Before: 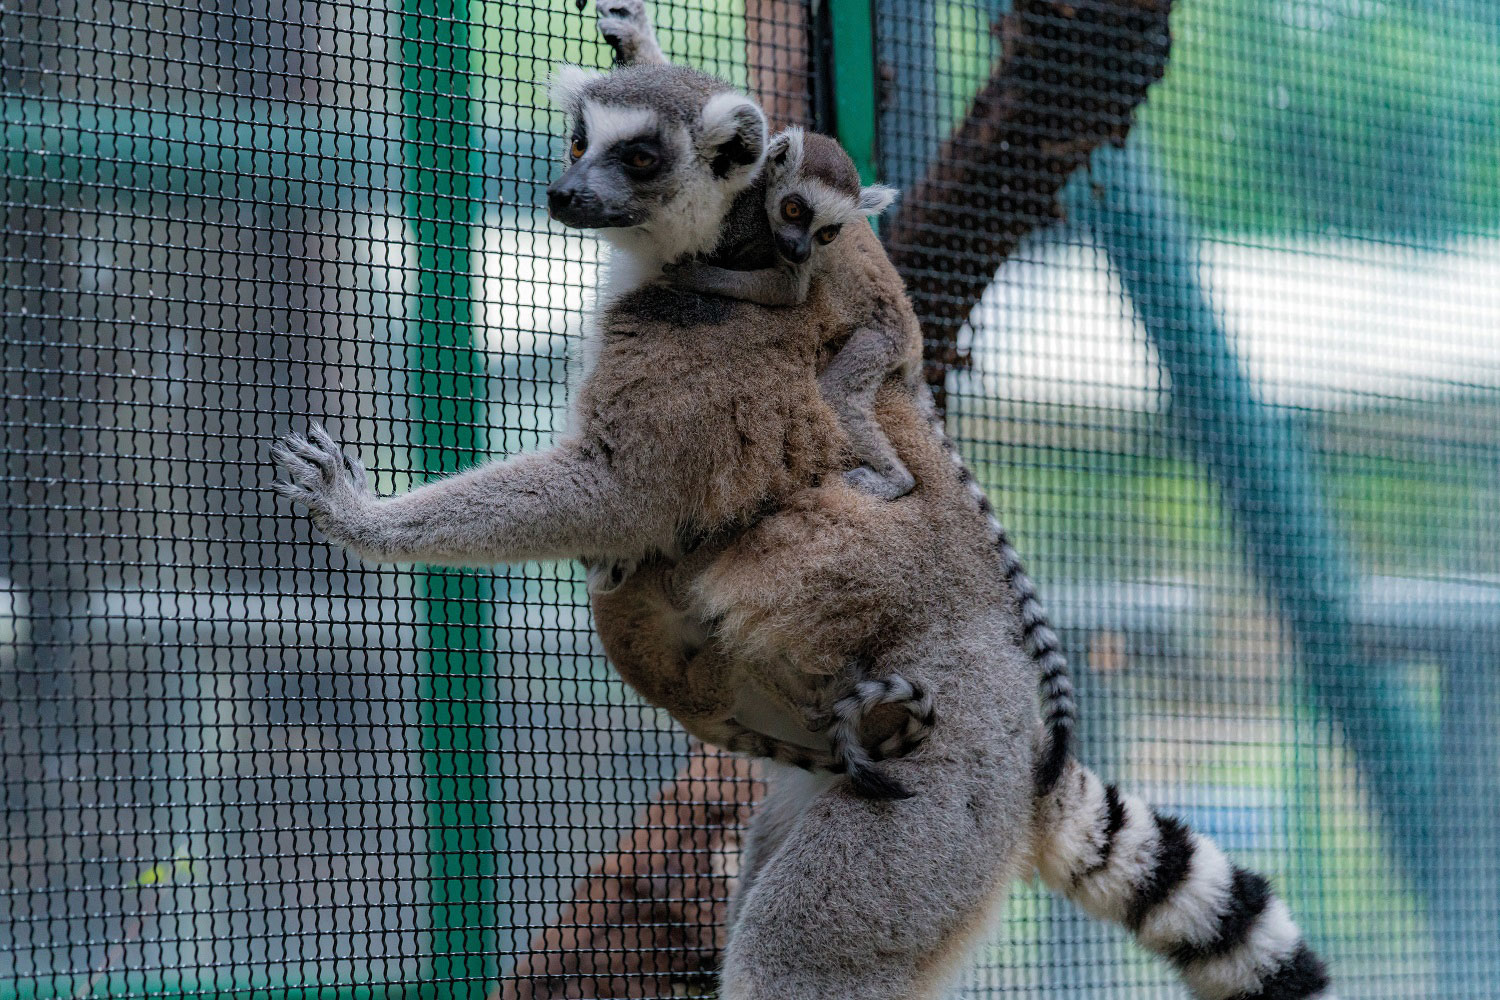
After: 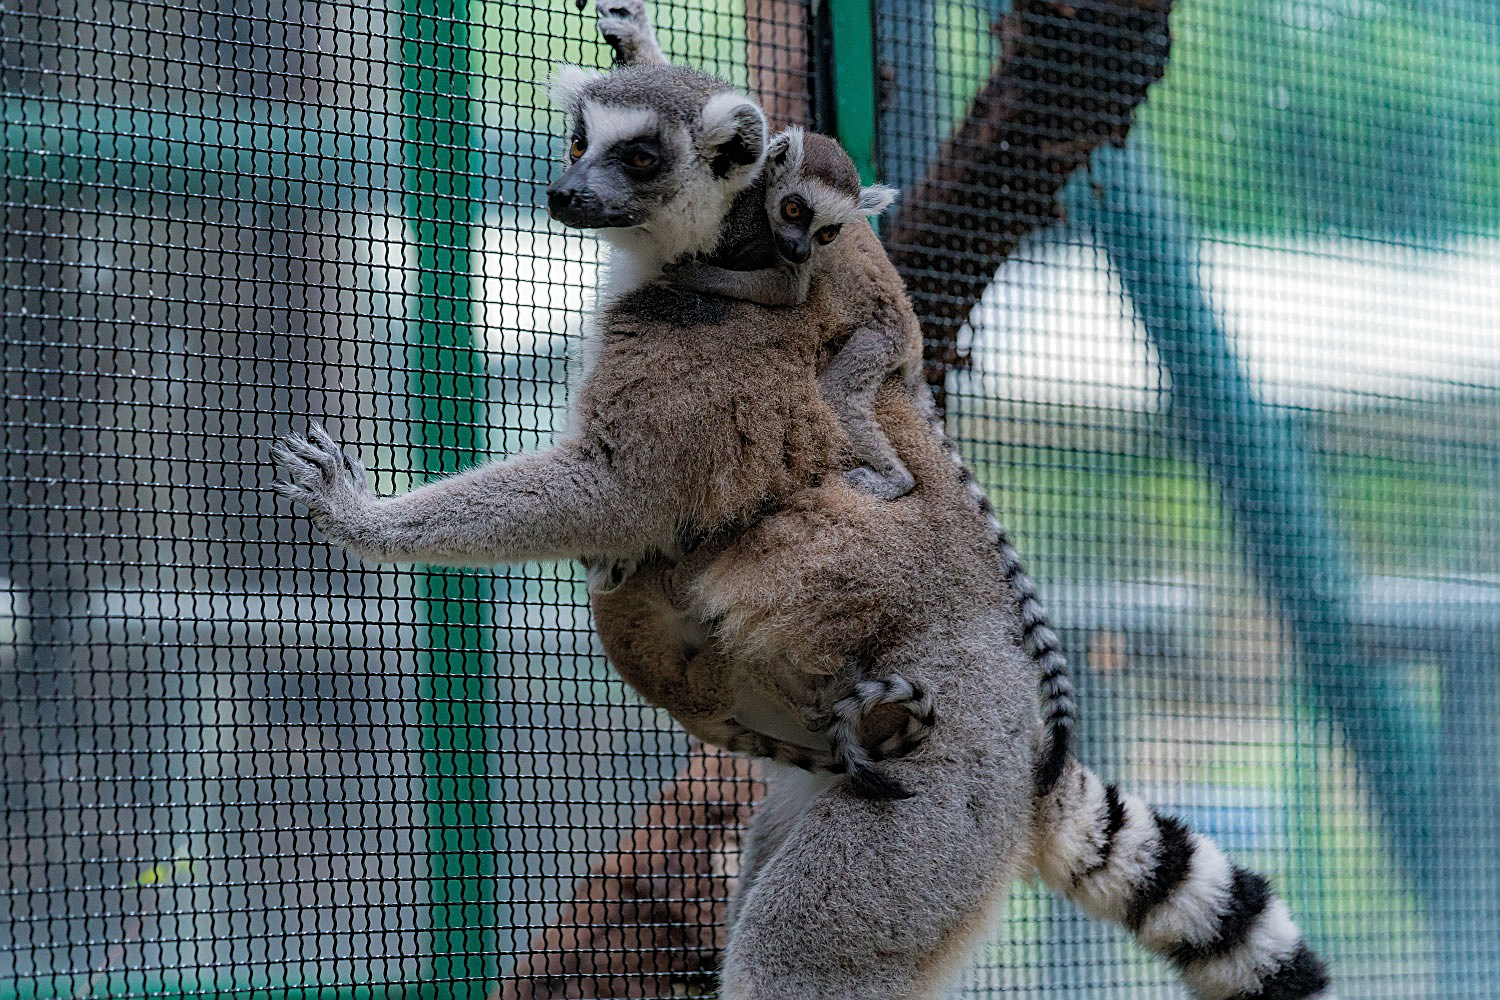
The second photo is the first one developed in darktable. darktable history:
sharpen: amount 0.498
tone equalizer: on, module defaults
